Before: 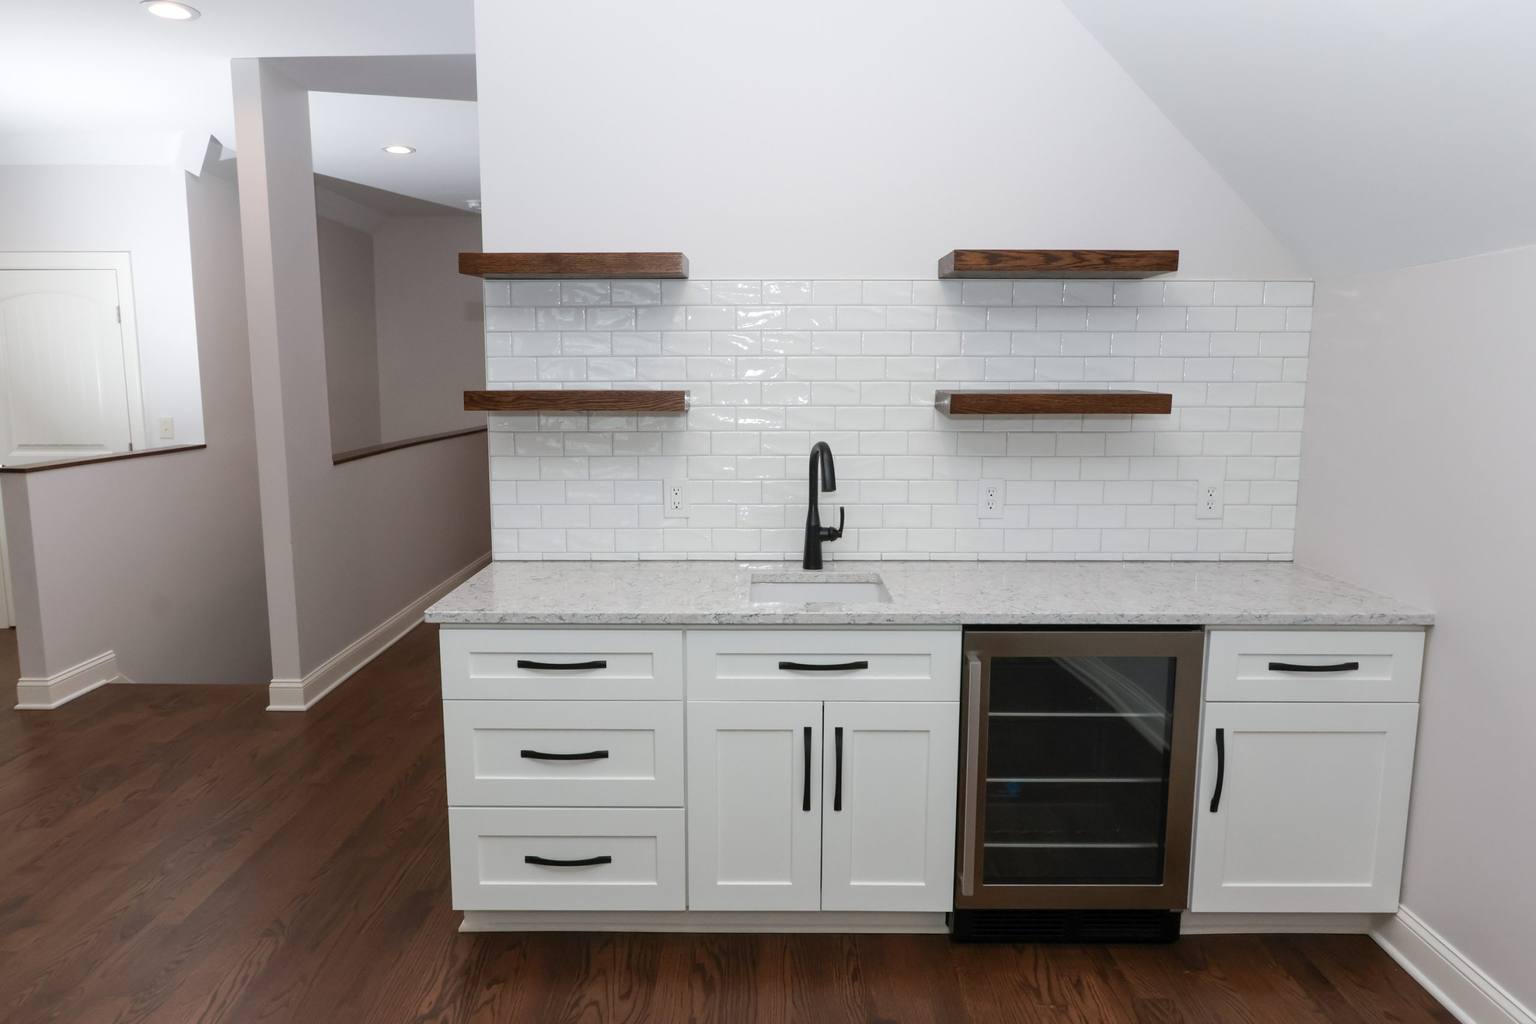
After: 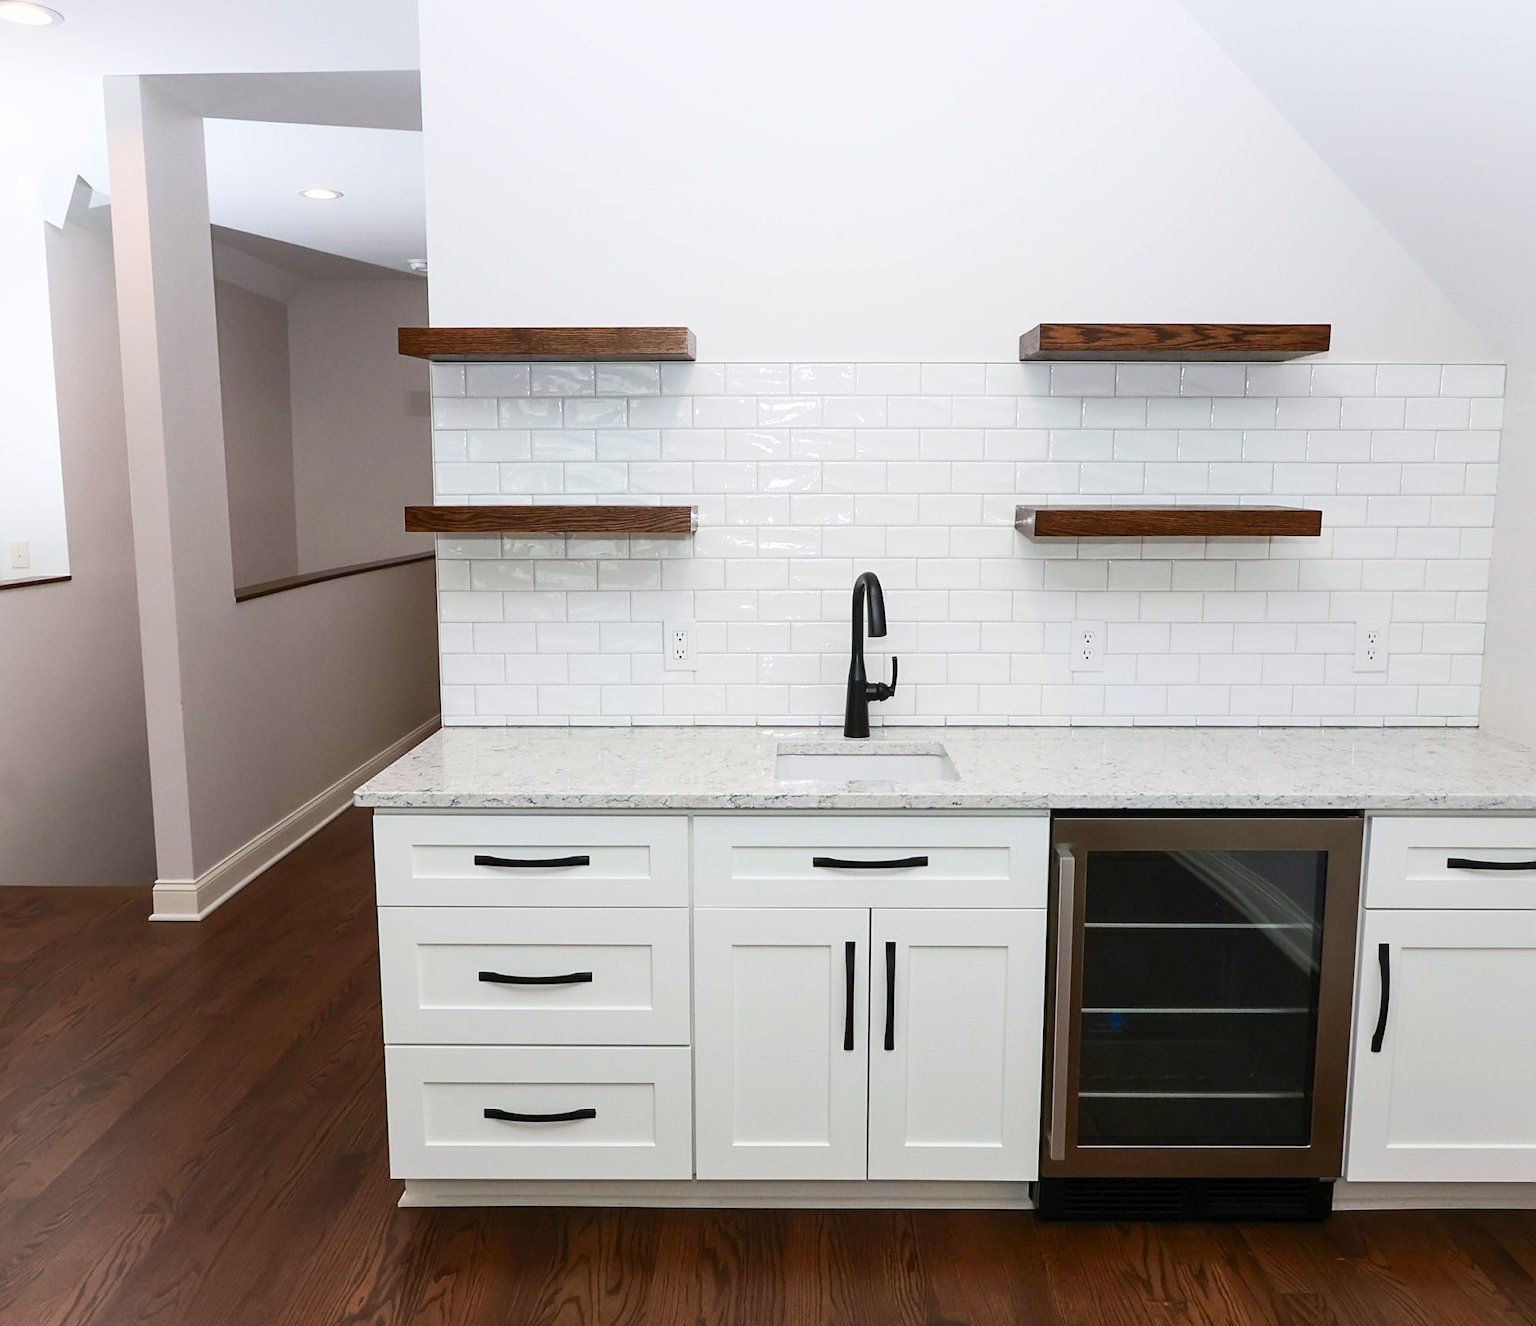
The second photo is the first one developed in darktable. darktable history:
sharpen: on, module defaults
contrast brightness saturation: contrast 0.234, brightness 0.11, saturation 0.293
crop: left 9.868%, right 12.882%
